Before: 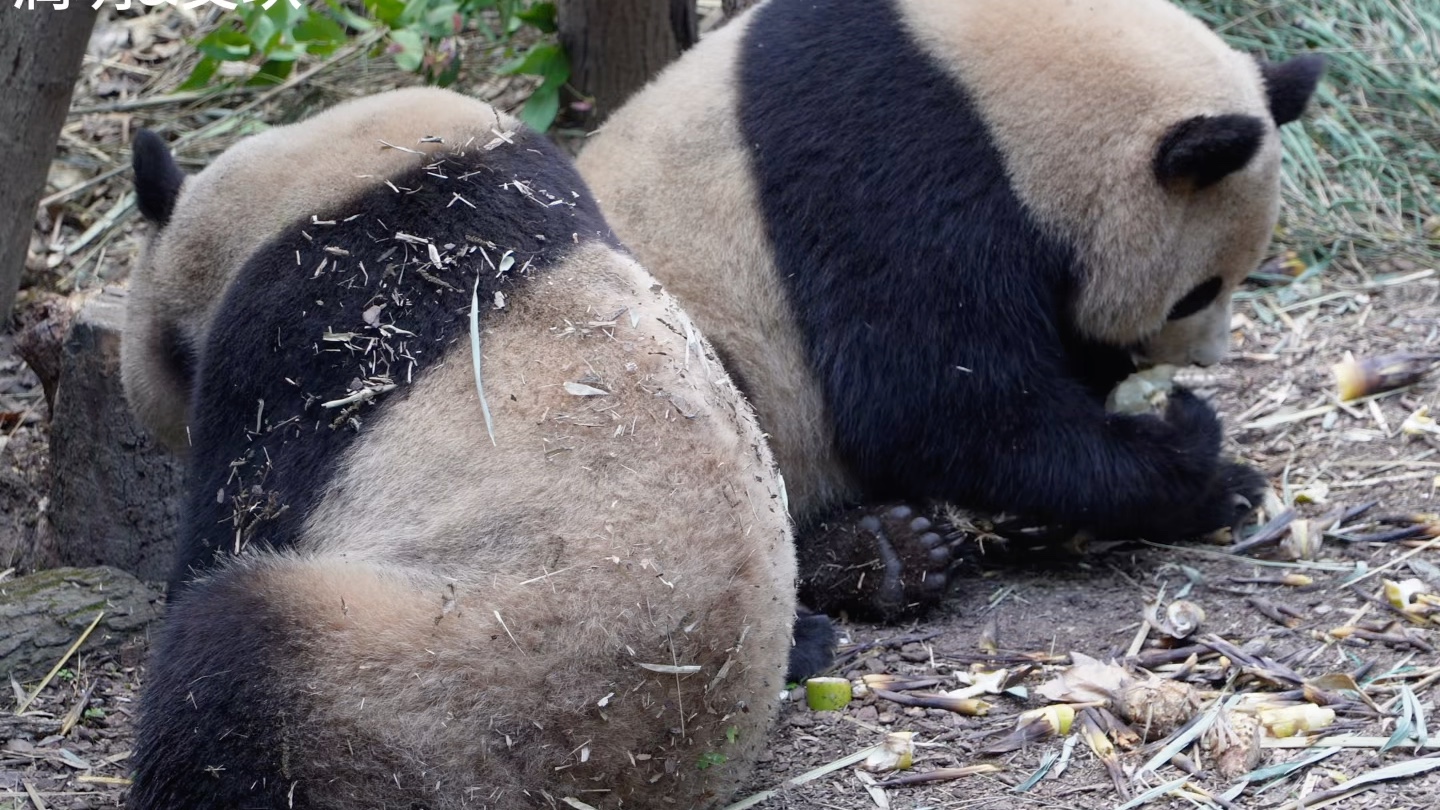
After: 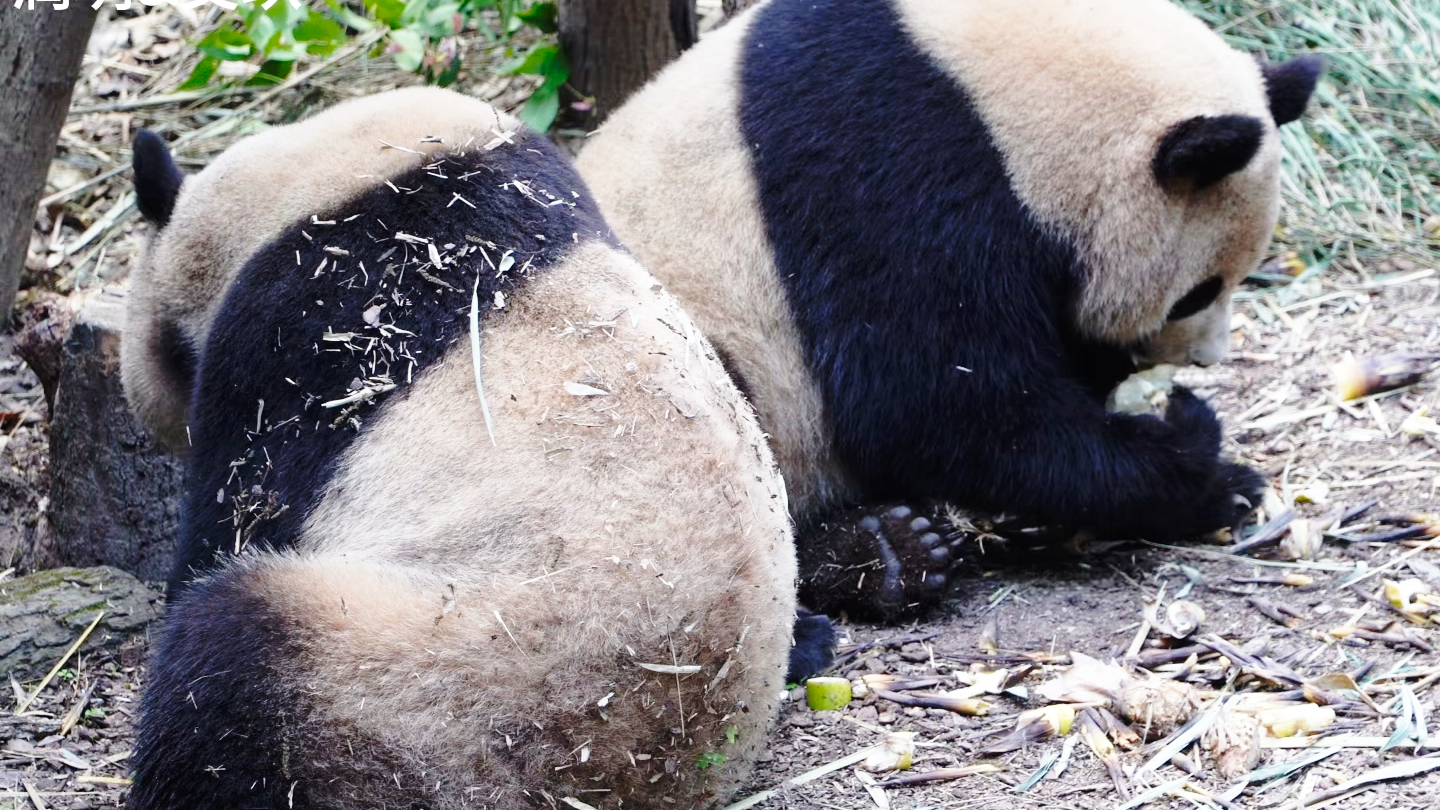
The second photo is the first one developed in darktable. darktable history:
sharpen: radius 2.926, amount 0.883, threshold 47.053
base curve: curves: ch0 [(0, 0) (0.036, 0.037) (0.121, 0.228) (0.46, 0.76) (0.859, 0.983) (1, 1)], preserve colors none
